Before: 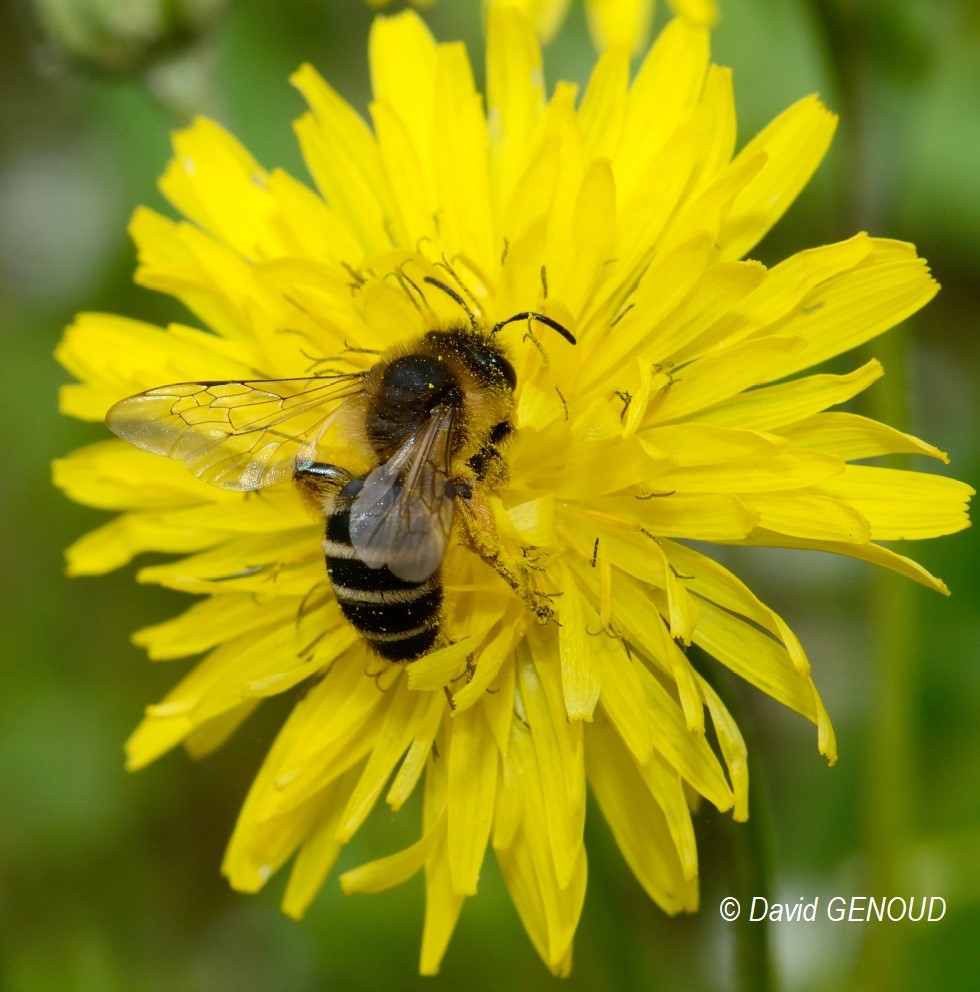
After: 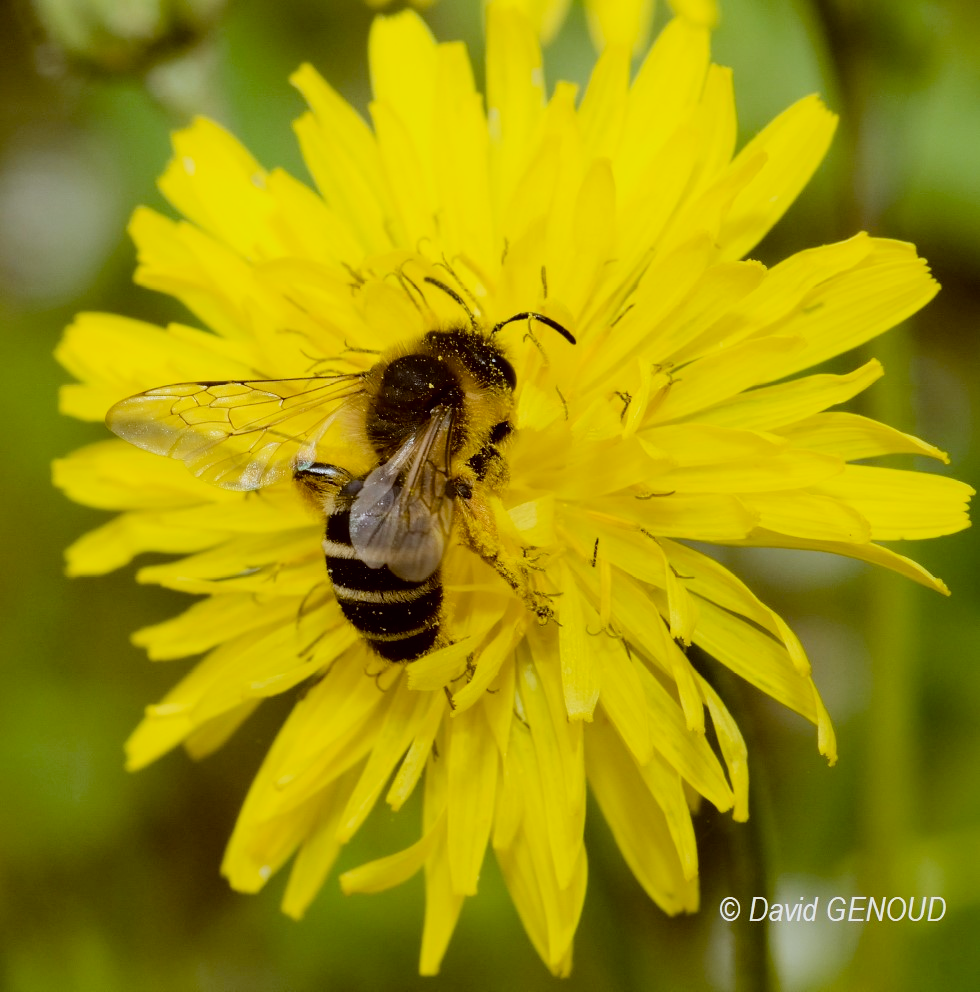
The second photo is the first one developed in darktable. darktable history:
filmic rgb: black relative exposure -5 EV, white relative exposure 3.5 EV, hardness 3.19, contrast 1.2, highlights saturation mix -50%
color balance: lift [1, 1.011, 0.999, 0.989], gamma [1.109, 1.045, 1.039, 0.955], gain [0.917, 0.936, 0.952, 1.064], contrast 2.32%, contrast fulcrum 19%, output saturation 101%
